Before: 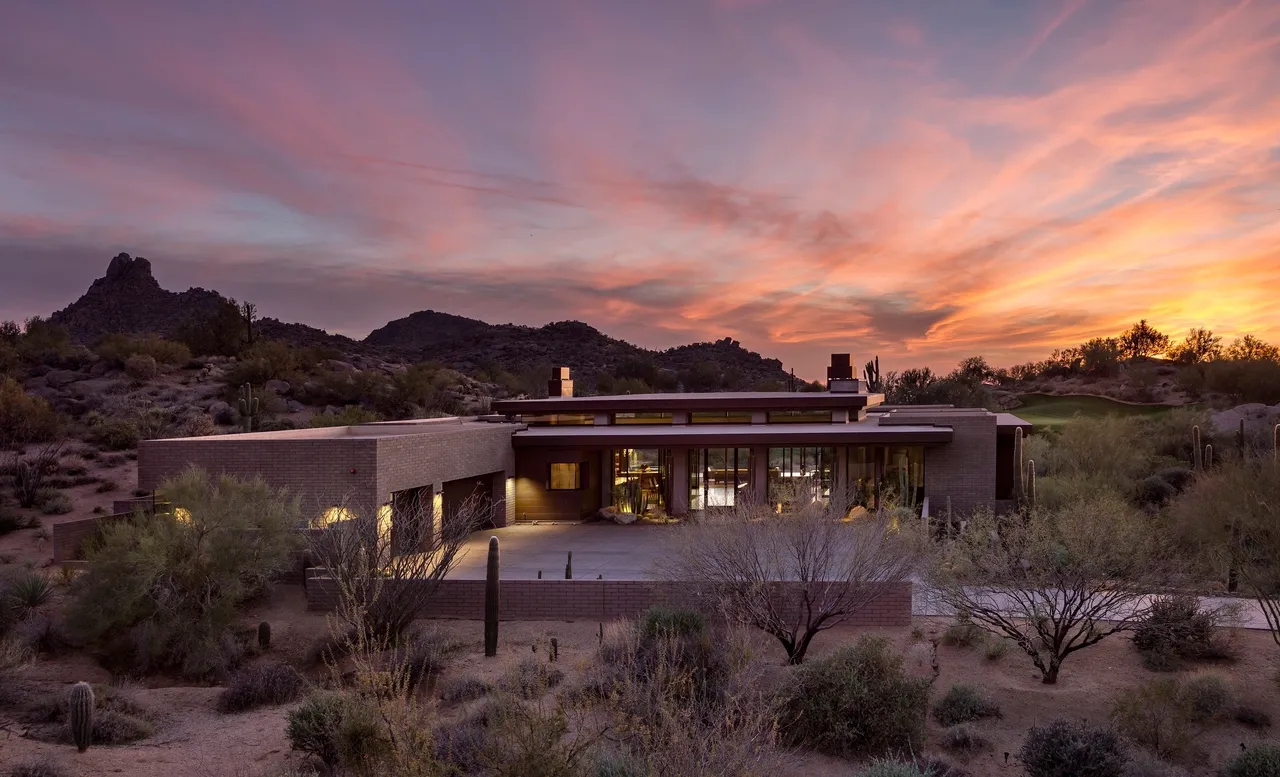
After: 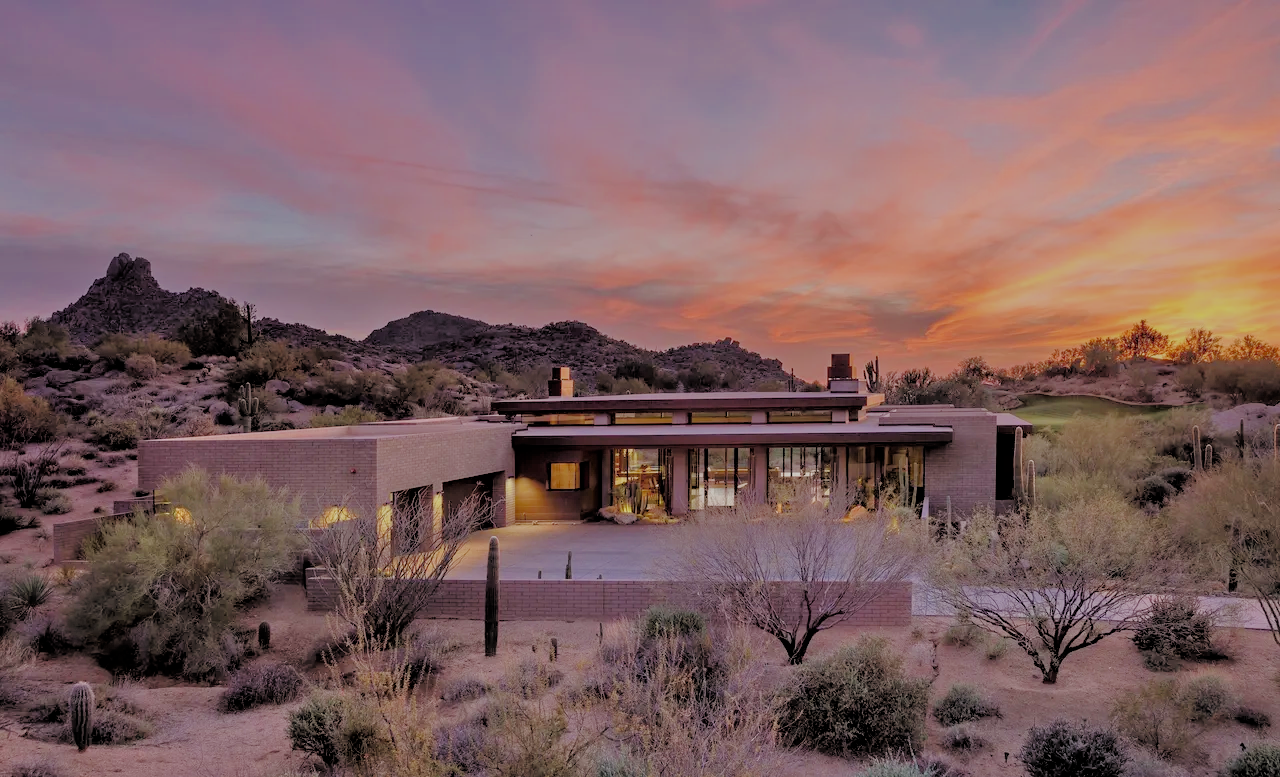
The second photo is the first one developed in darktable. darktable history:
exposure: exposure 0.203 EV, compensate highlight preservation false
tone equalizer: -7 EV 0.163 EV, -6 EV 0.571 EV, -5 EV 1.15 EV, -4 EV 1.35 EV, -3 EV 1.17 EV, -2 EV 0.6 EV, -1 EV 0.147 EV
filmic rgb: middle gray luminance 3.67%, black relative exposure -5.92 EV, white relative exposure 6.37 EV, threshold 2.96 EV, dynamic range scaling 21.73%, target black luminance 0%, hardness 2.31, latitude 46.44%, contrast 0.786, highlights saturation mix 98.79%, shadows ↔ highlights balance 0.119%, enable highlight reconstruction true
